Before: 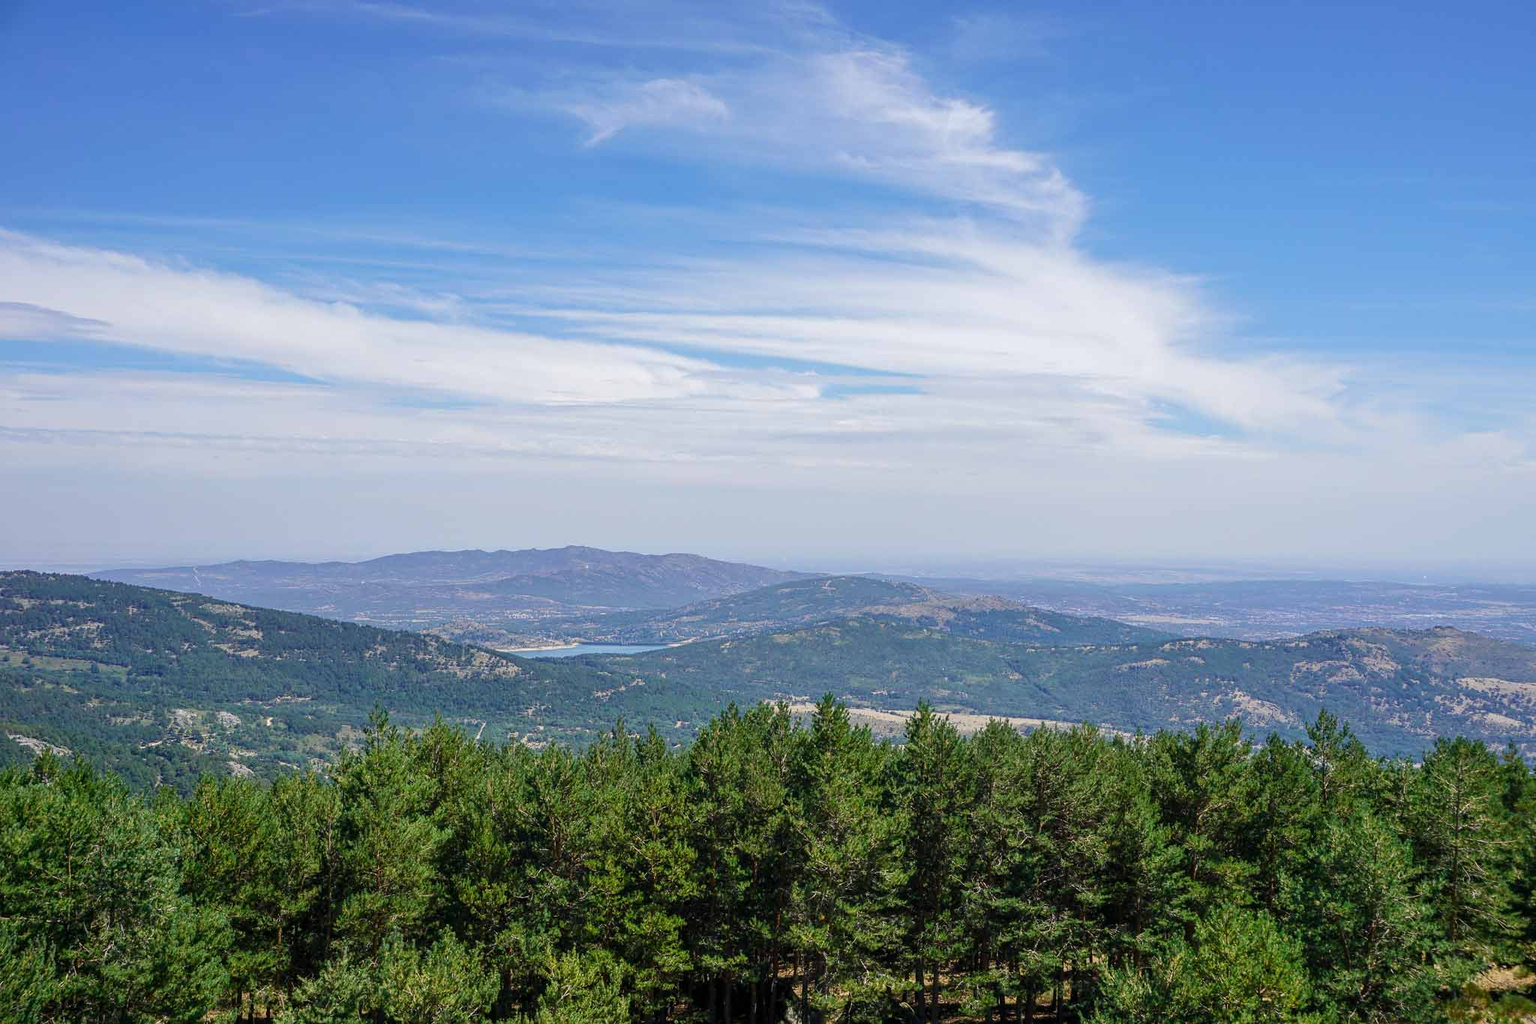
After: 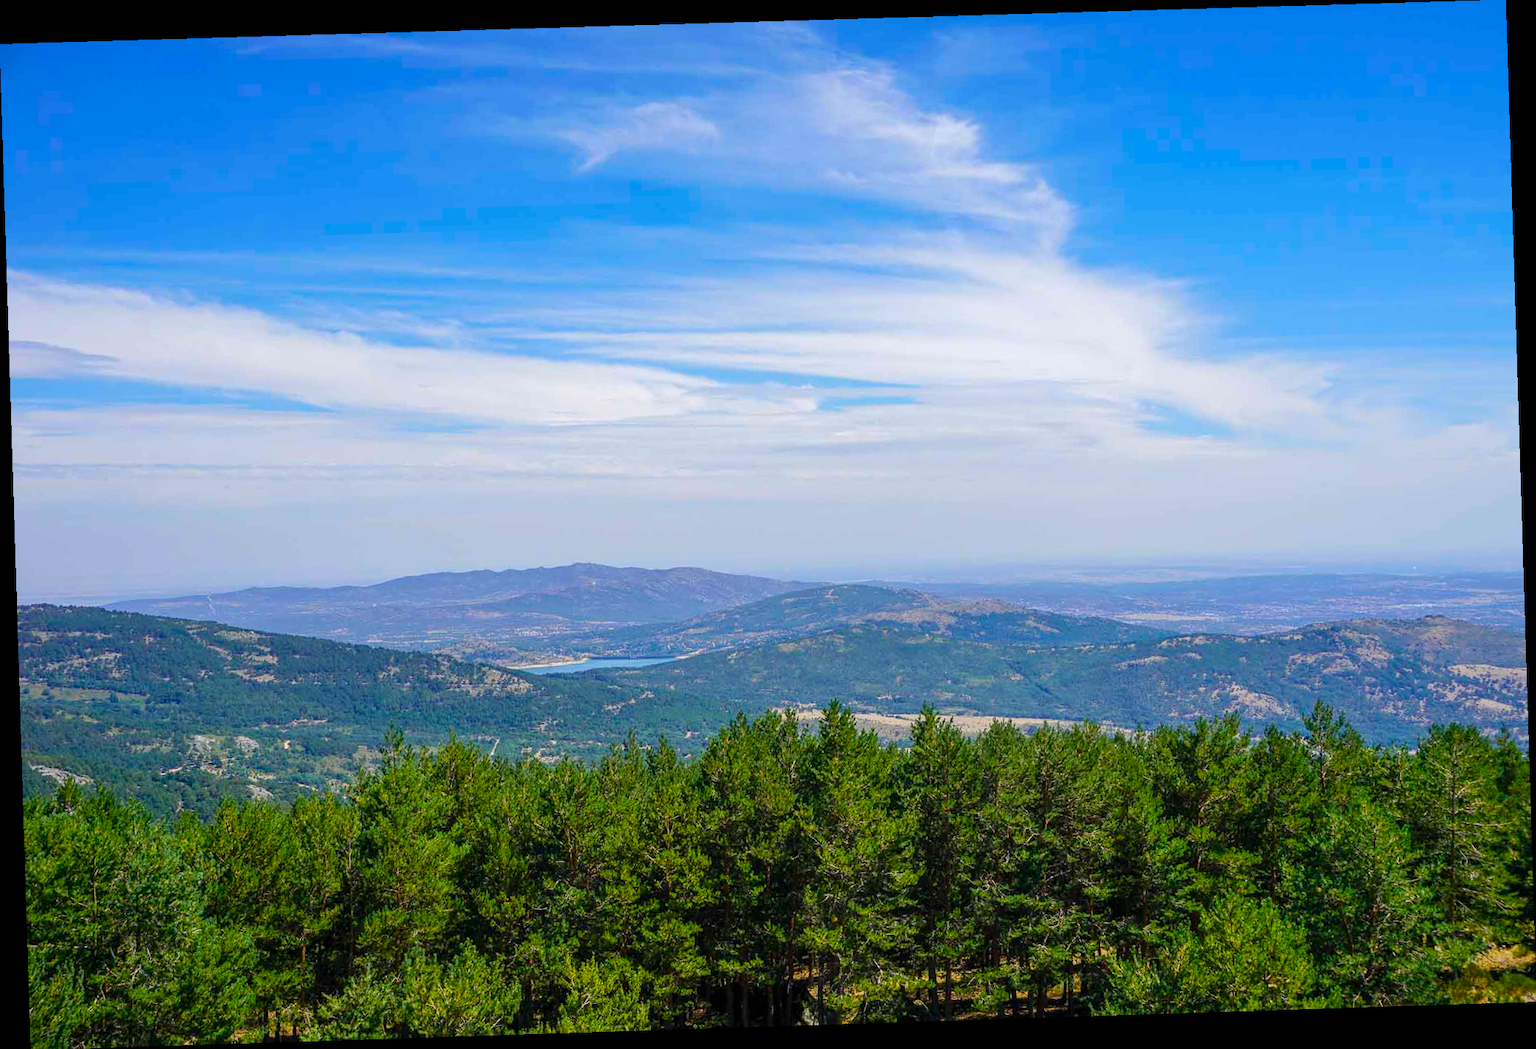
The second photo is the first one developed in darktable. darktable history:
bloom: size 15%, threshold 97%, strength 7%
color balance rgb: linear chroma grading › global chroma 15%, perceptual saturation grading › global saturation 30%
rotate and perspective: rotation -1.77°, lens shift (horizontal) 0.004, automatic cropping off
rgb levels: preserve colors max RGB
